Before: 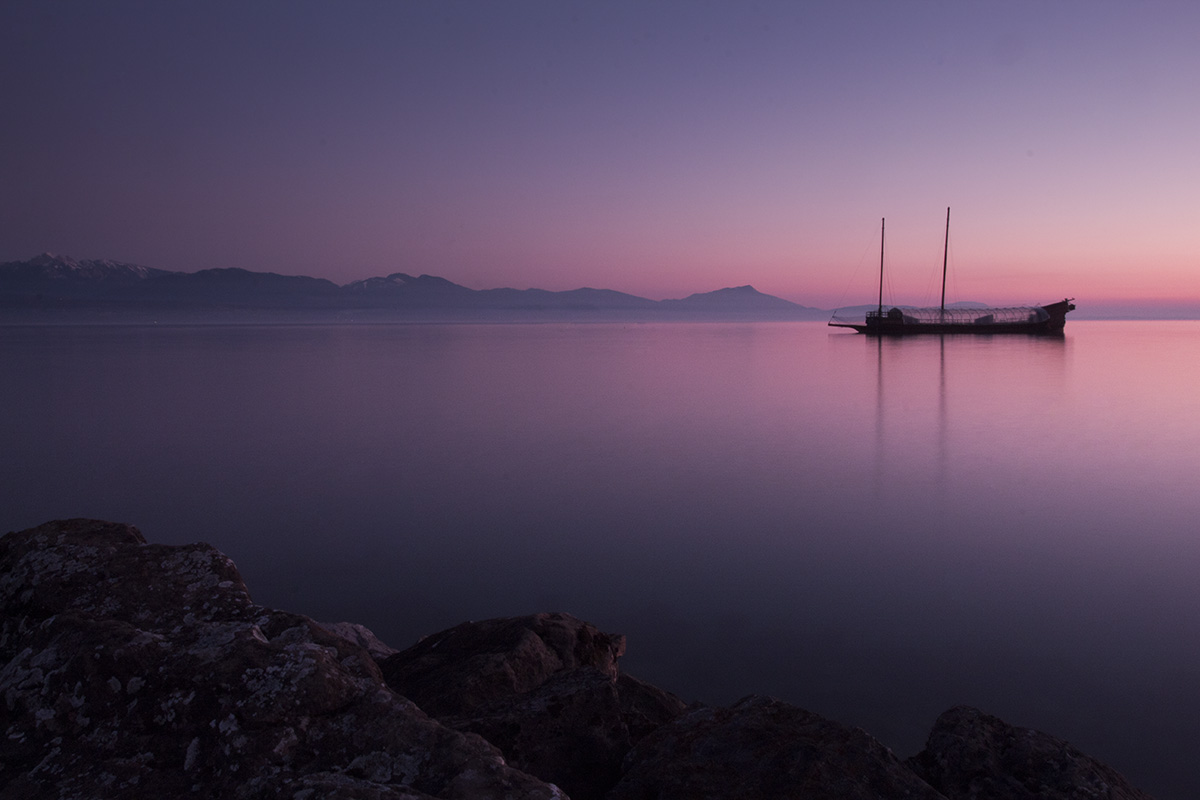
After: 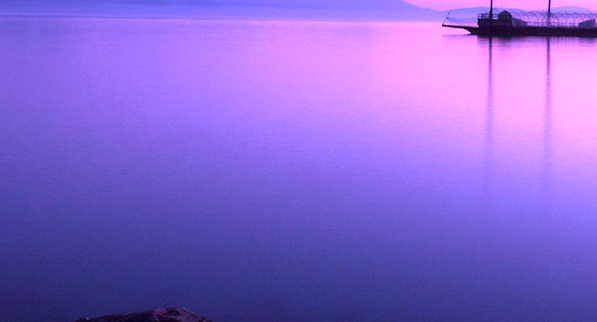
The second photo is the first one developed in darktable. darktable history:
exposure: exposure 1.137 EV, compensate highlight preservation false
velvia: strength 45%
white balance: red 0.98, blue 1.61
rotate and perspective: rotation 0.679°, lens shift (horizontal) 0.136, crop left 0.009, crop right 0.991, crop top 0.078, crop bottom 0.95
crop: left 35.03%, top 36.625%, right 14.663%, bottom 20.057%
